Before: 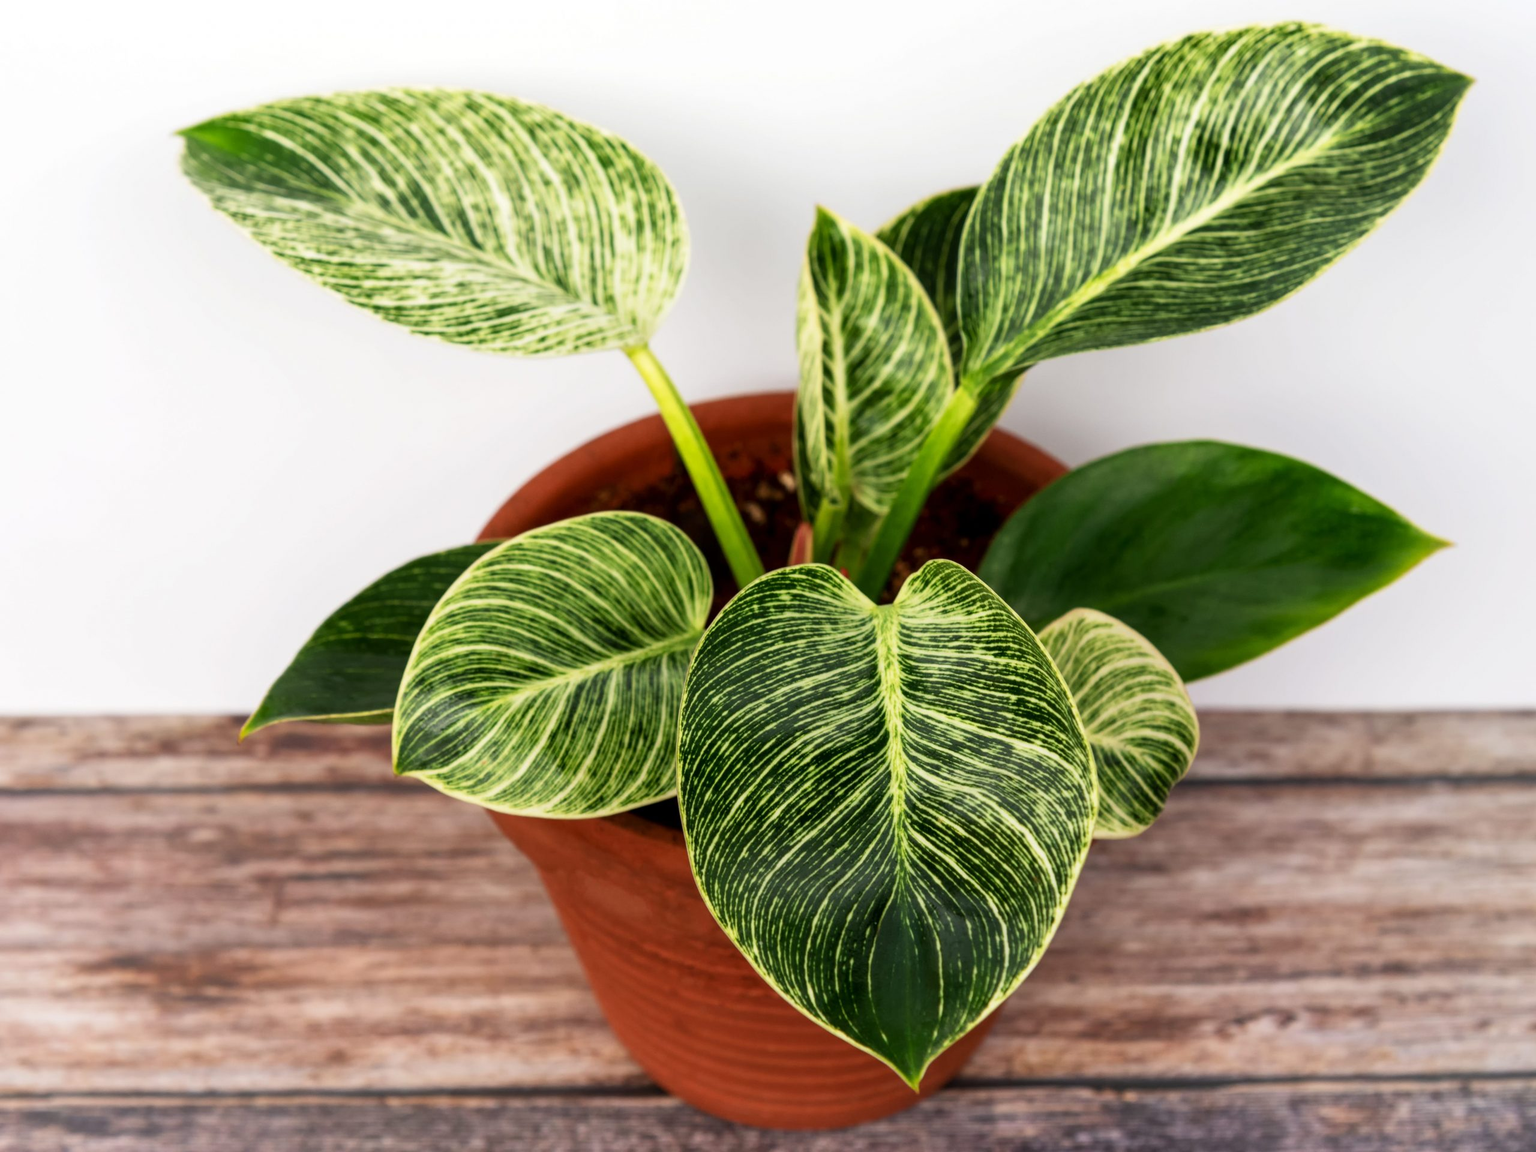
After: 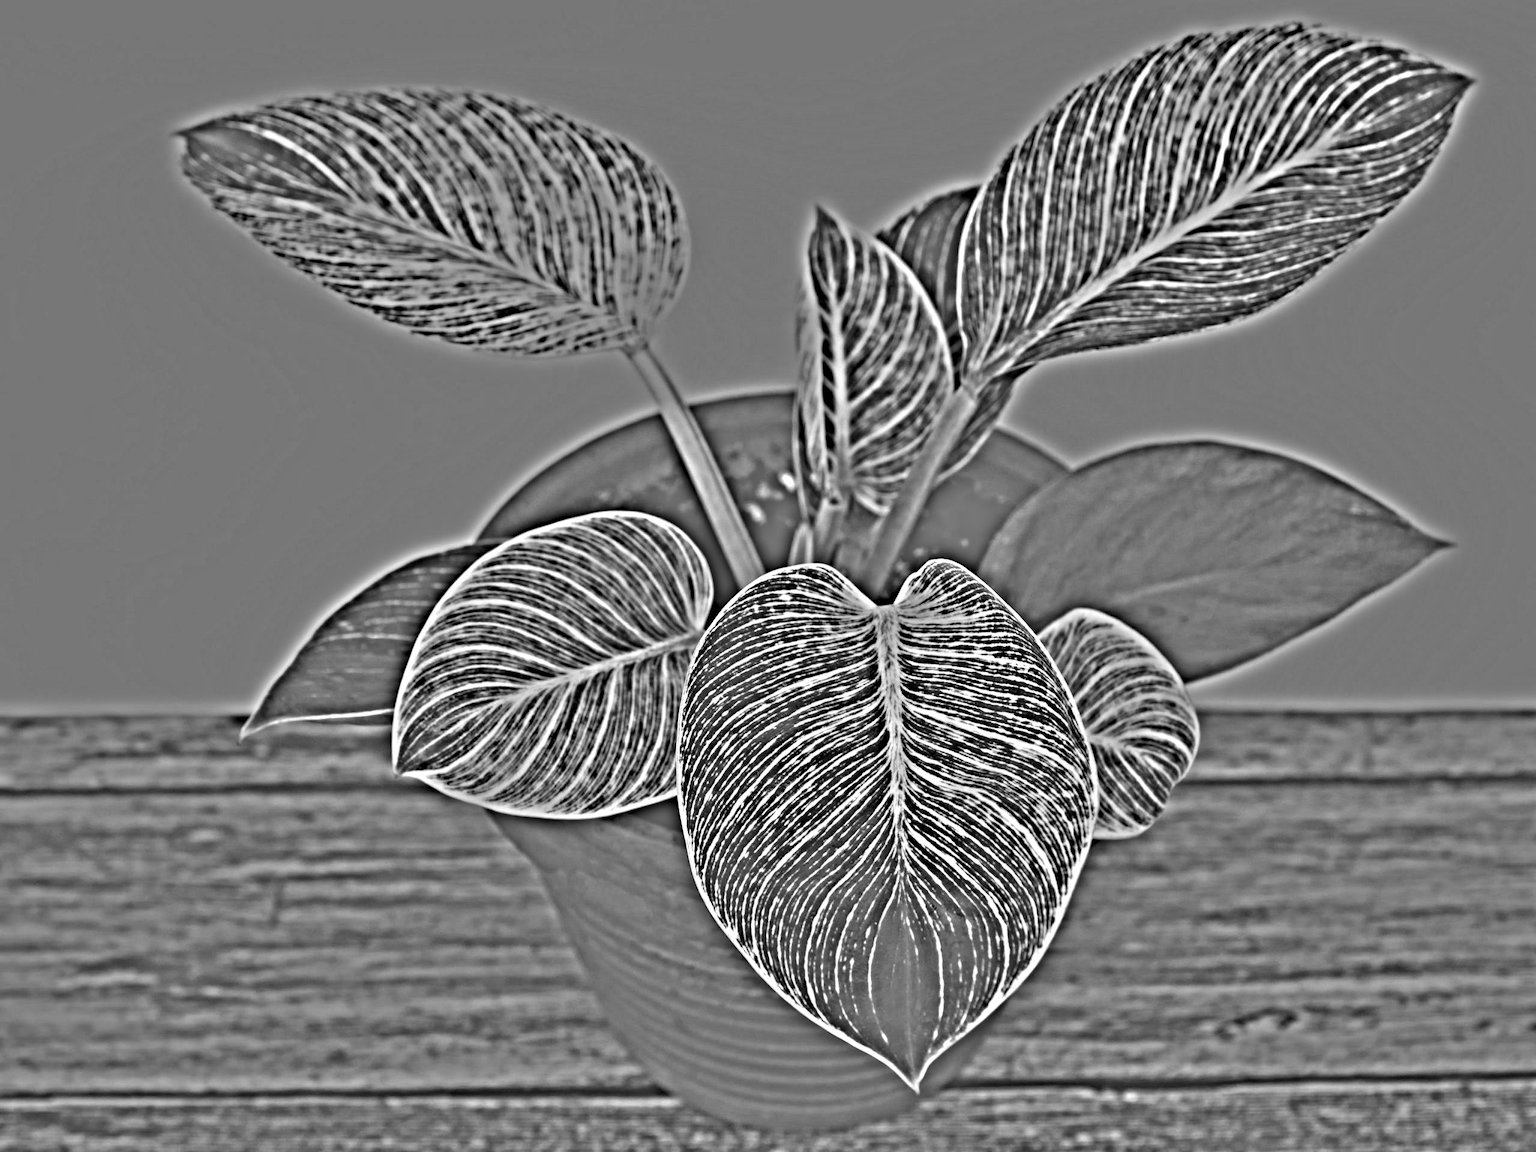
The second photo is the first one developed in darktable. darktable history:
color zones: curves: ch1 [(0, 0.679) (0.143, 0.647) (0.286, 0.261) (0.378, -0.011) (0.571, 0.396) (0.714, 0.399) (0.857, 0.406) (1, 0.679)]
haze removal: compatibility mode true, adaptive false
highpass: on, module defaults
